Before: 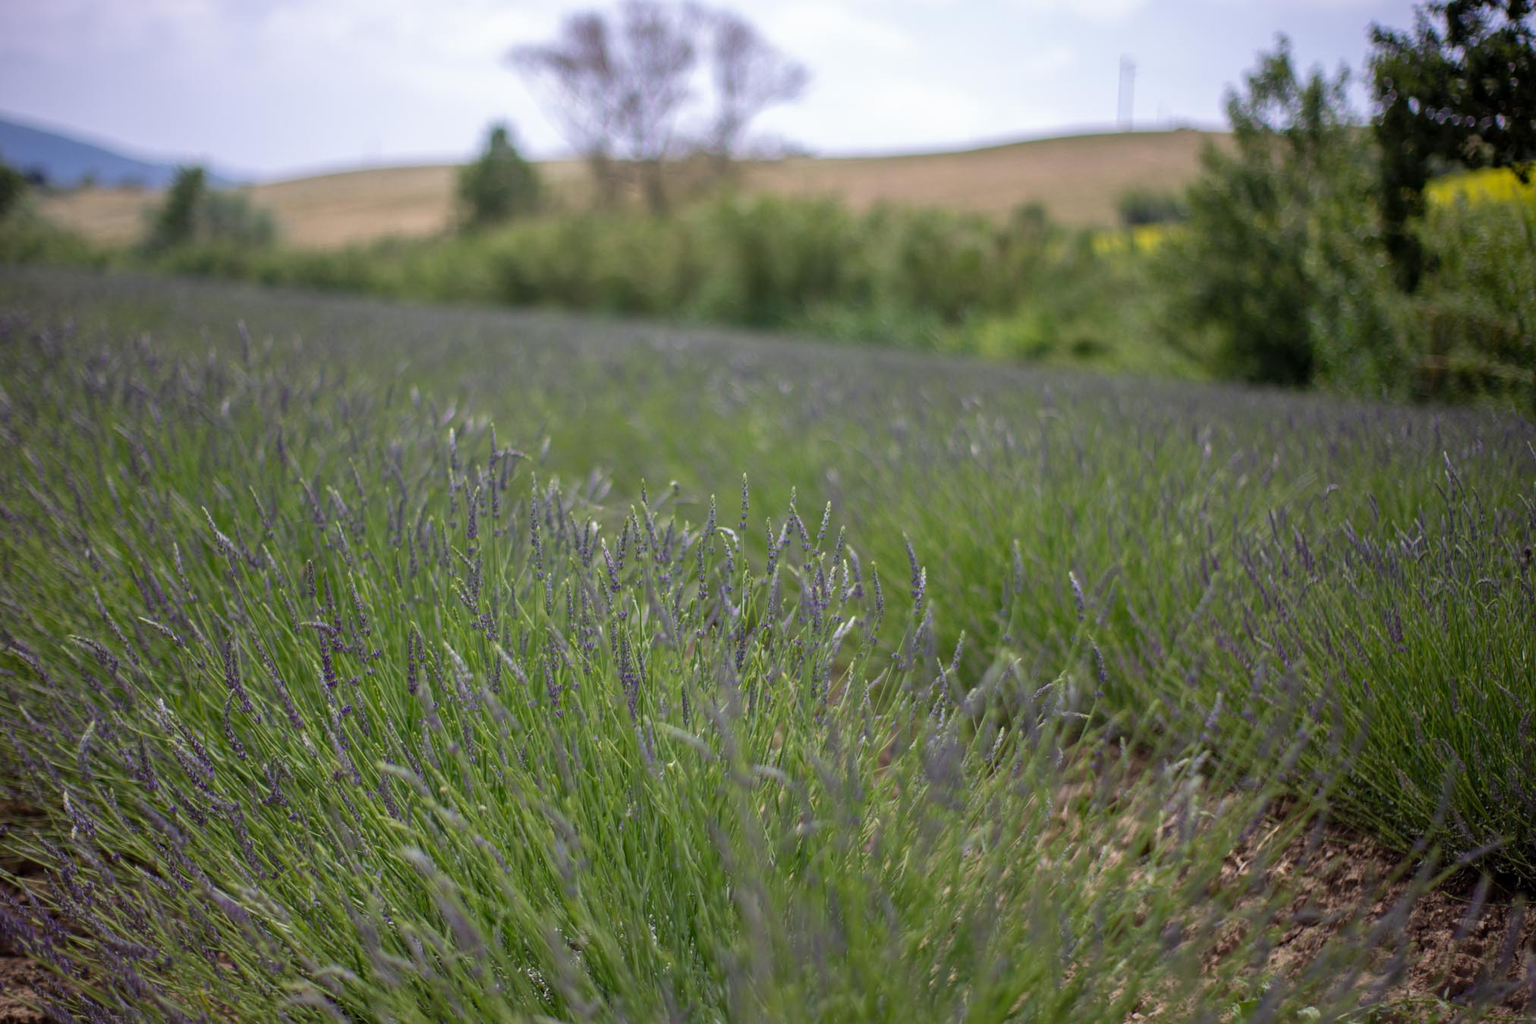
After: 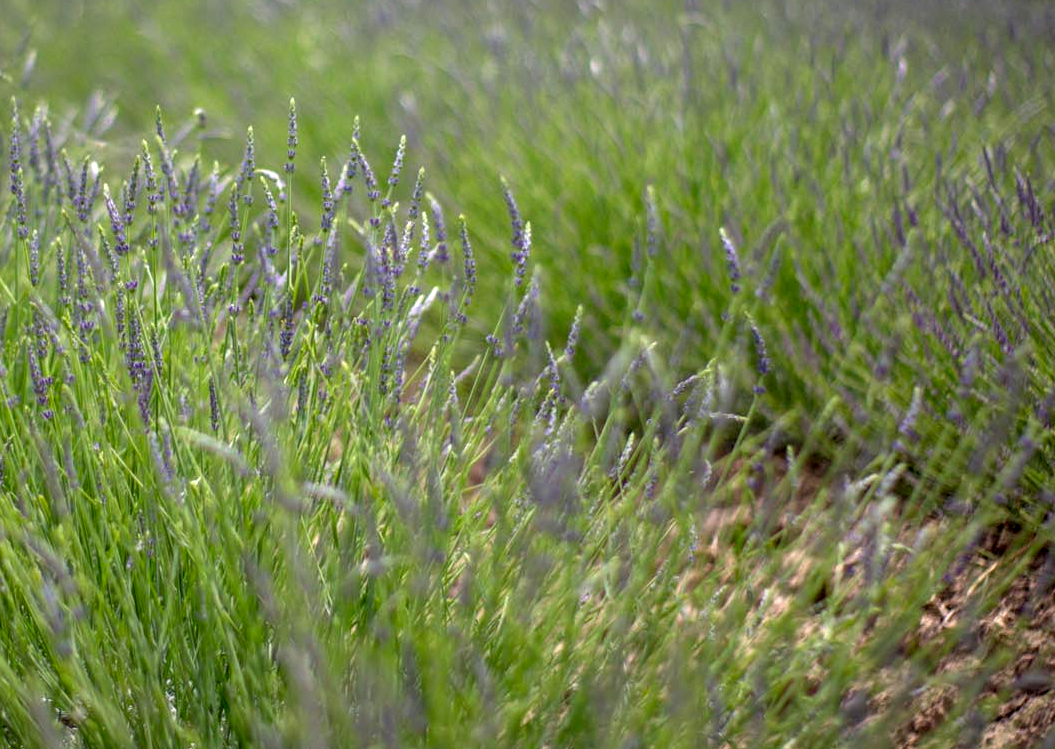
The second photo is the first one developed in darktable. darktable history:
crop: left 34.051%, top 38.949%, right 13.807%, bottom 5.478%
exposure: black level correction 0.005, exposure 0.277 EV, compensate highlight preservation false
tone equalizer: -8 EV -0.439 EV, -7 EV -0.358 EV, -6 EV -0.308 EV, -5 EV -0.231 EV, -3 EV 0.193 EV, -2 EV 0.36 EV, -1 EV 0.401 EV, +0 EV 0.4 EV
contrast brightness saturation: contrast 0.045, saturation 0.157
local contrast: on, module defaults
vignetting: fall-off start 99.04%, fall-off radius 99.82%, brightness -0.317, saturation -0.065, width/height ratio 1.426, dithering 8-bit output
color correction: highlights b* -0.009
